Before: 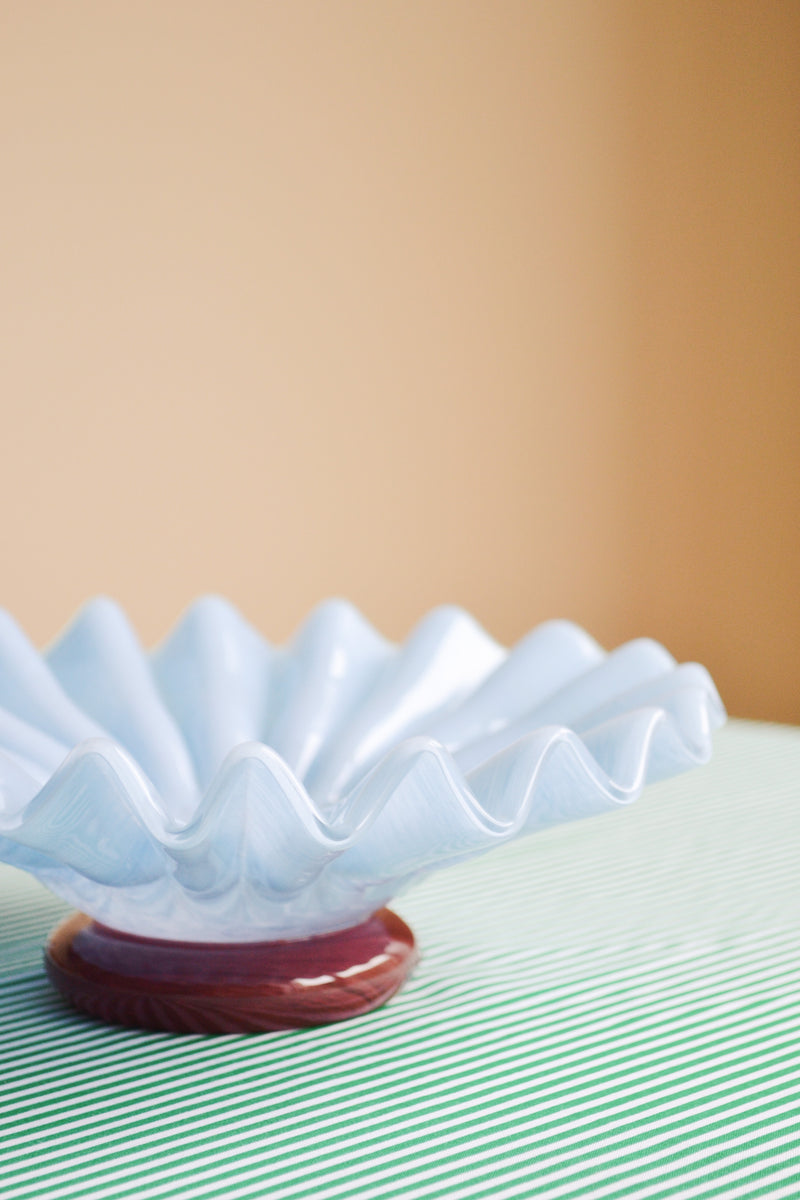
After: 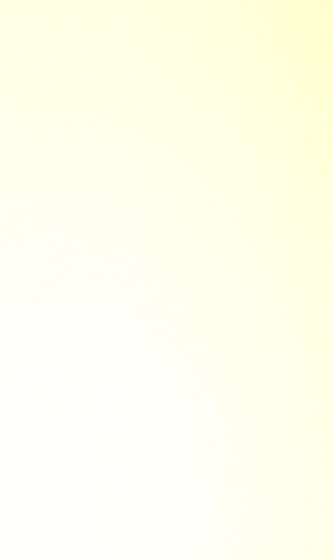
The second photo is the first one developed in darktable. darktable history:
exposure: exposure 1.159 EV, compensate highlight preservation false
sharpen: on, module defaults
tone curve: curves: ch0 [(0, 0) (0.003, 0.041) (0.011, 0.042) (0.025, 0.041) (0.044, 0.043) (0.069, 0.048) (0.1, 0.059) (0.136, 0.079) (0.177, 0.107) (0.224, 0.152) (0.277, 0.235) (0.335, 0.331) (0.399, 0.427) (0.468, 0.512) (0.543, 0.595) (0.623, 0.668) (0.709, 0.736) (0.801, 0.813) (0.898, 0.891) (1, 1)], color space Lab, linked channels, preserve colors none
crop and rotate: left 10.848%, top 0.078%, right 47.448%, bottom 53.245%
